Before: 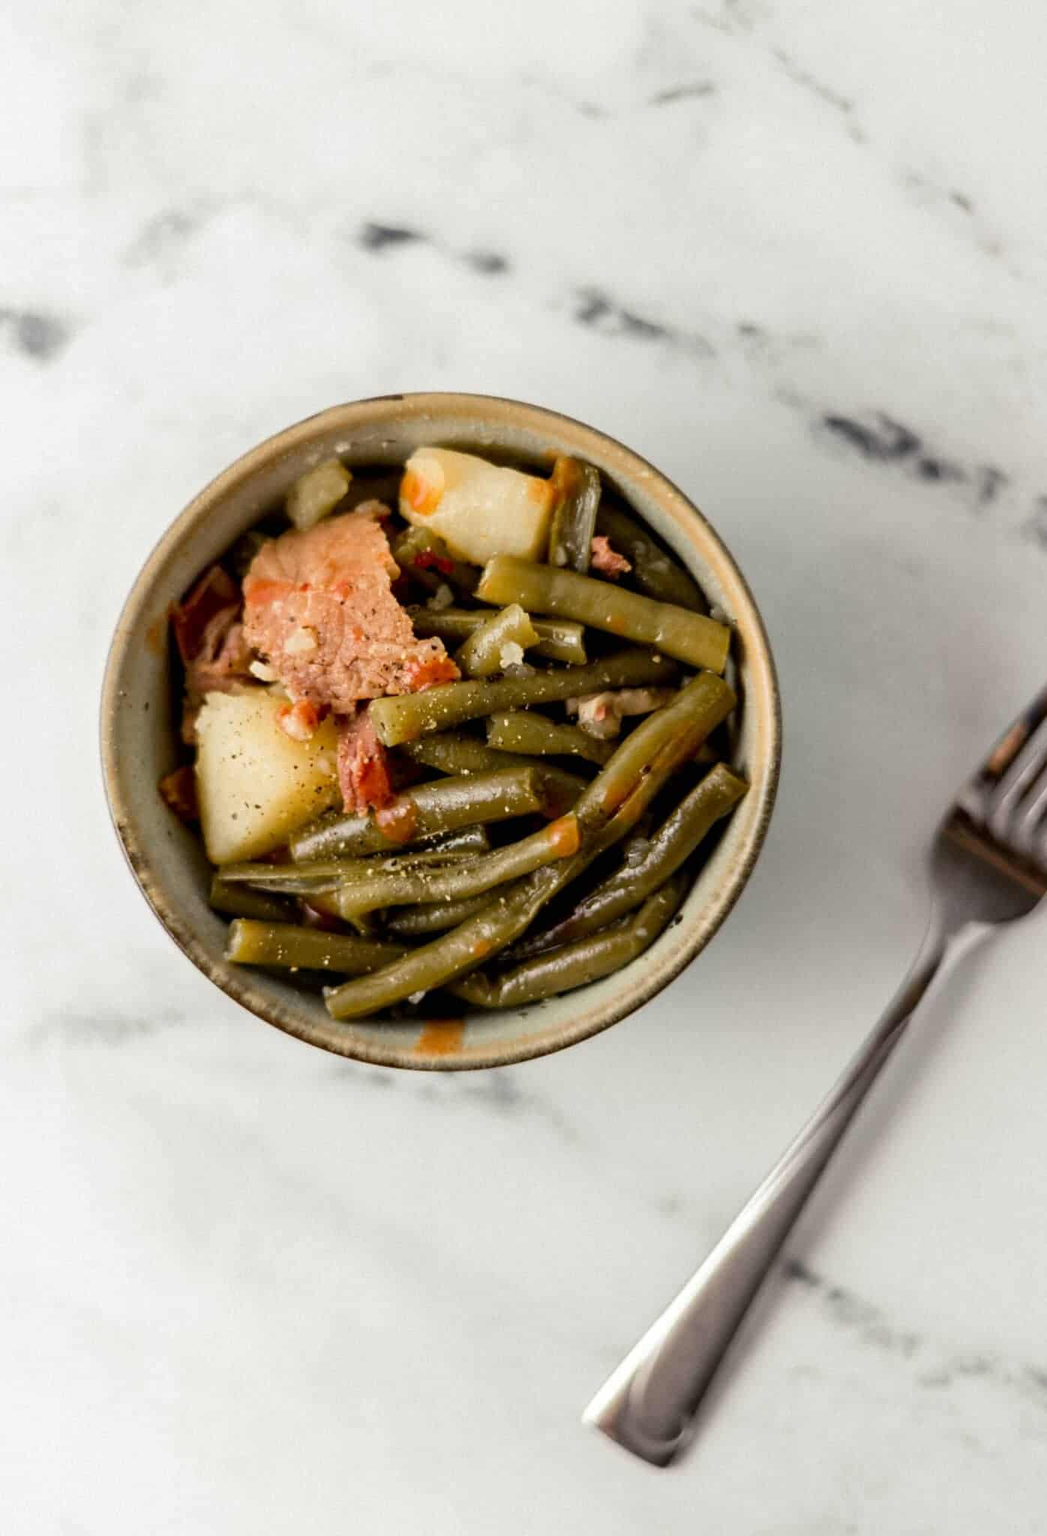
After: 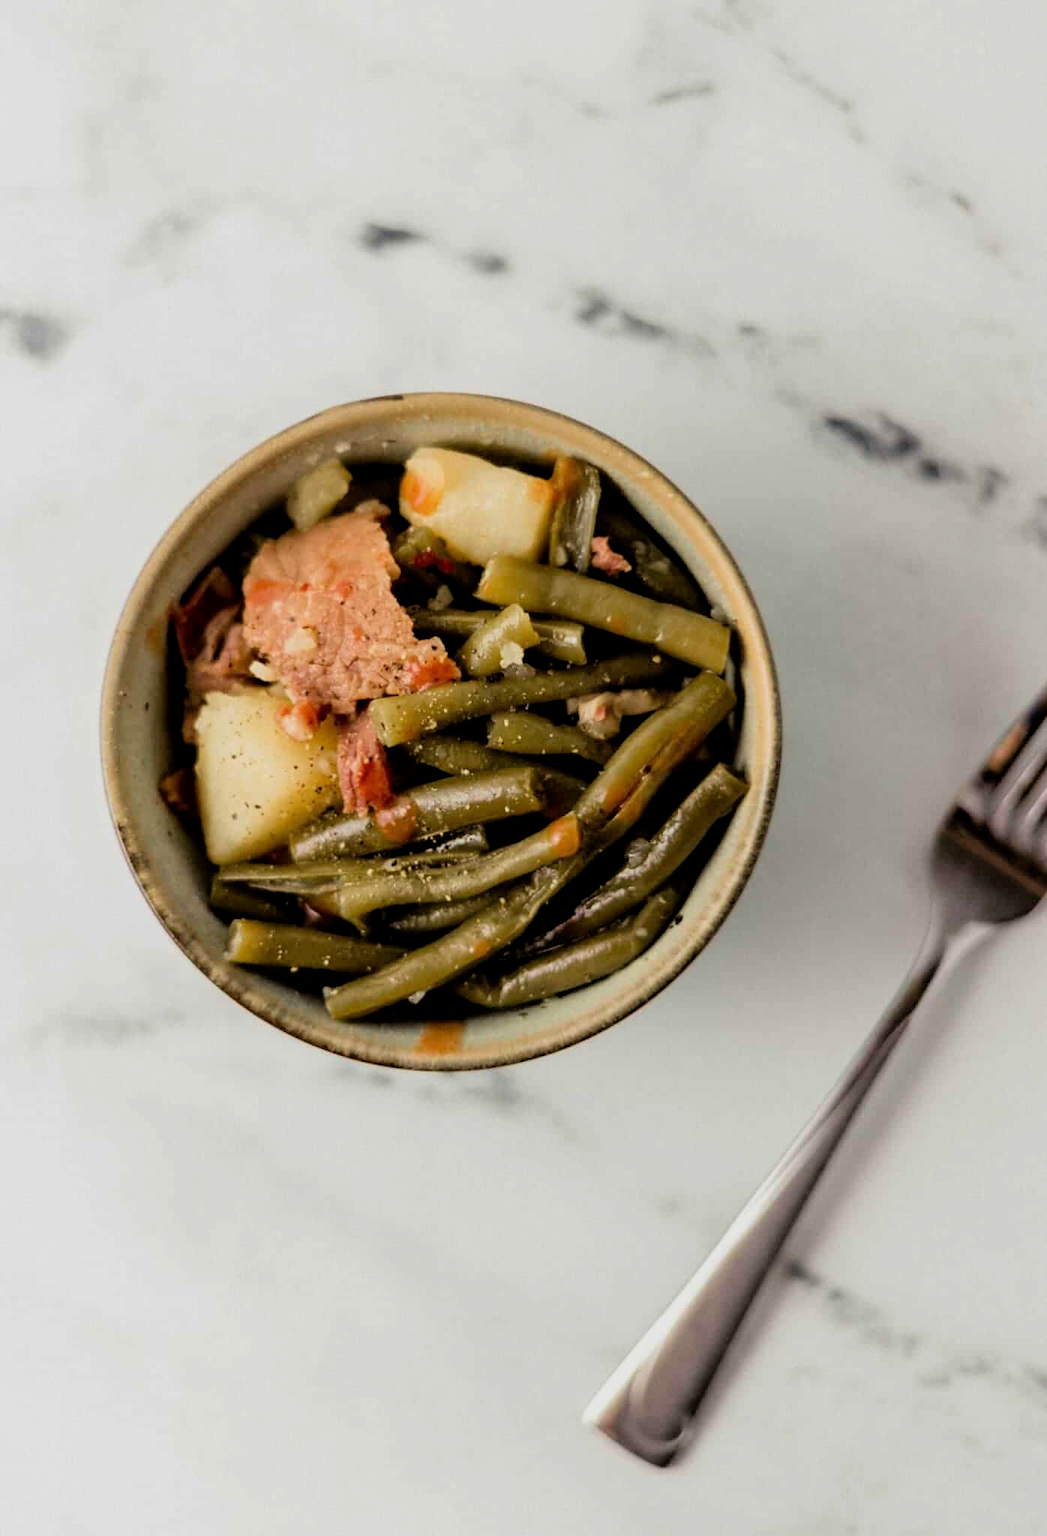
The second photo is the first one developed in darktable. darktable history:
velvia: on, module defaults
filmic rgb: black relative exposure -5.83 EV, white relative exposure 3.4 EV, hardness 3.68
exposure: compensate highlight preservation false
